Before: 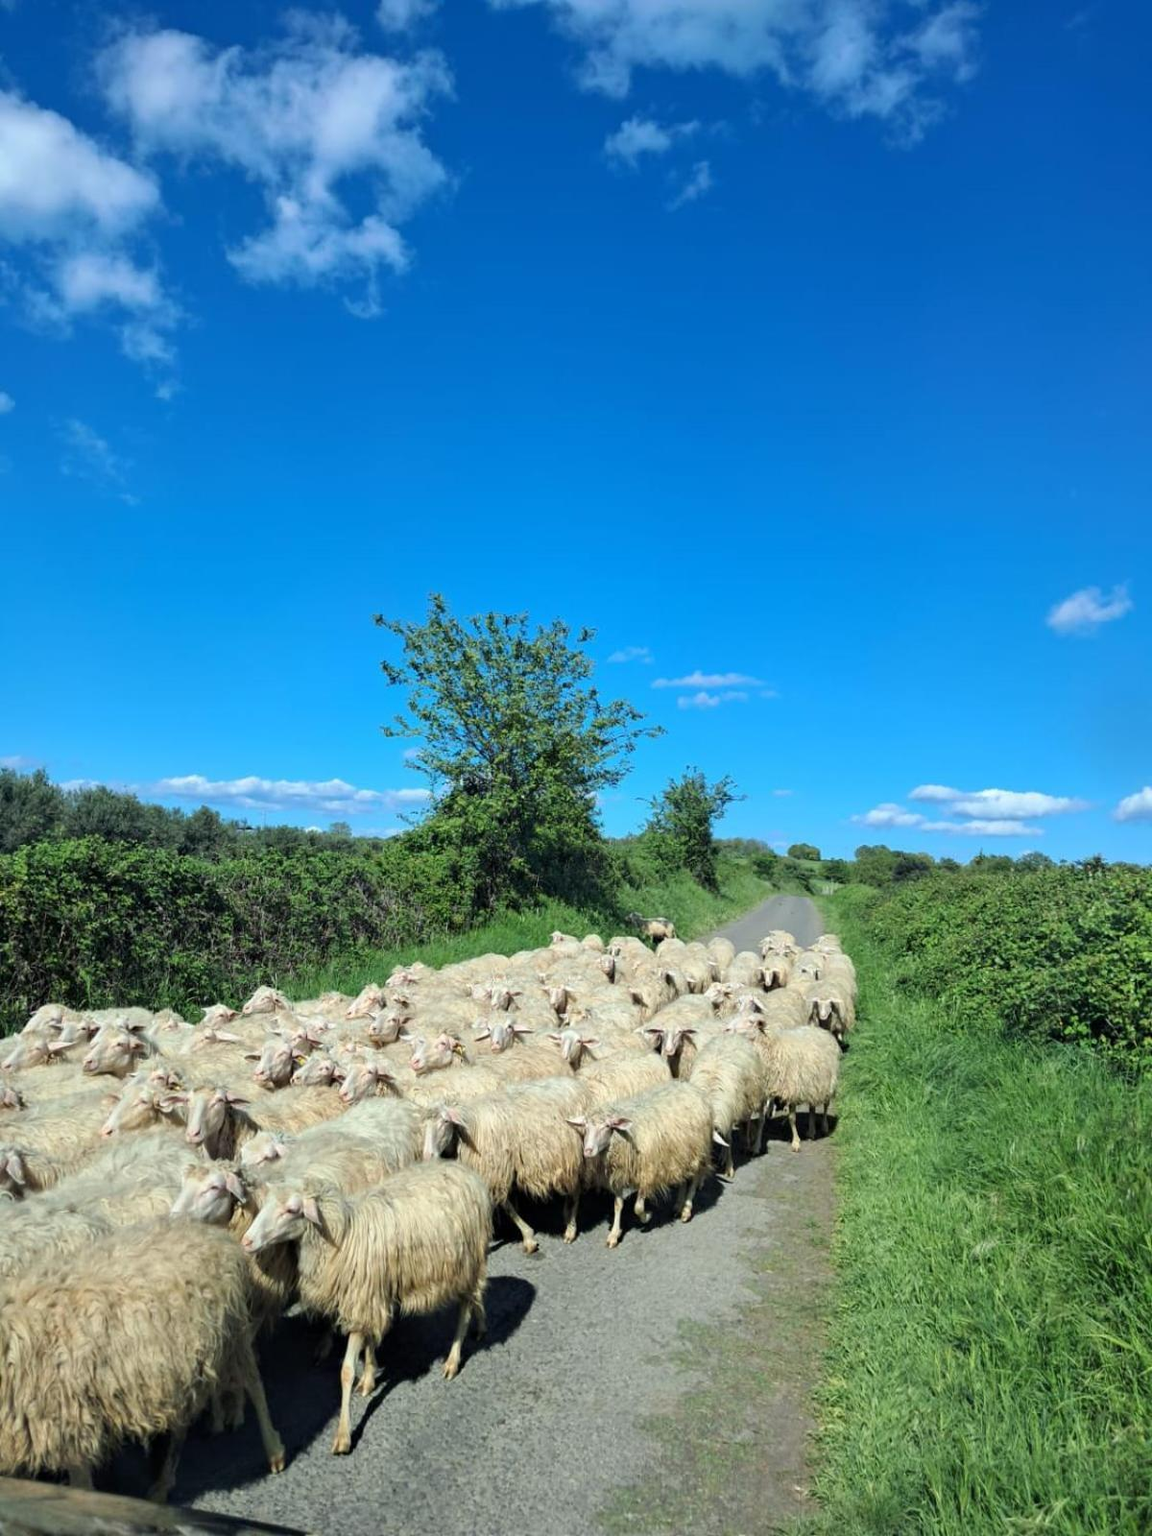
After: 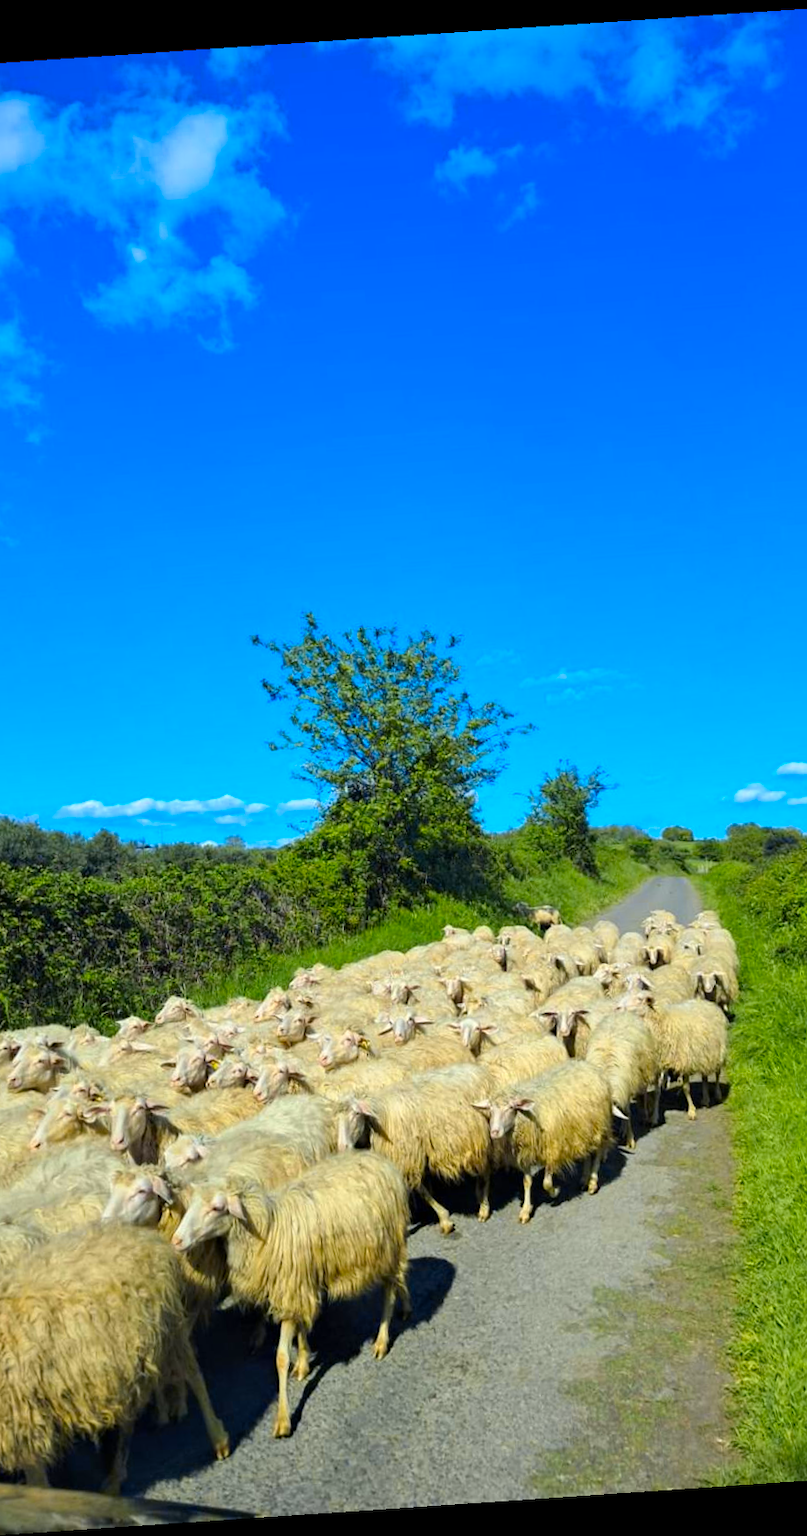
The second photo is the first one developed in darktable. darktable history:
crop and rotate: left 12.673%, right 20.66%
rotate and perspective: rotation -4.2°, shear 0.006, automatic cropping off
color contrast: green-magenta contrast 1.12, blue-yellow contrast 1.95, unbound 0
